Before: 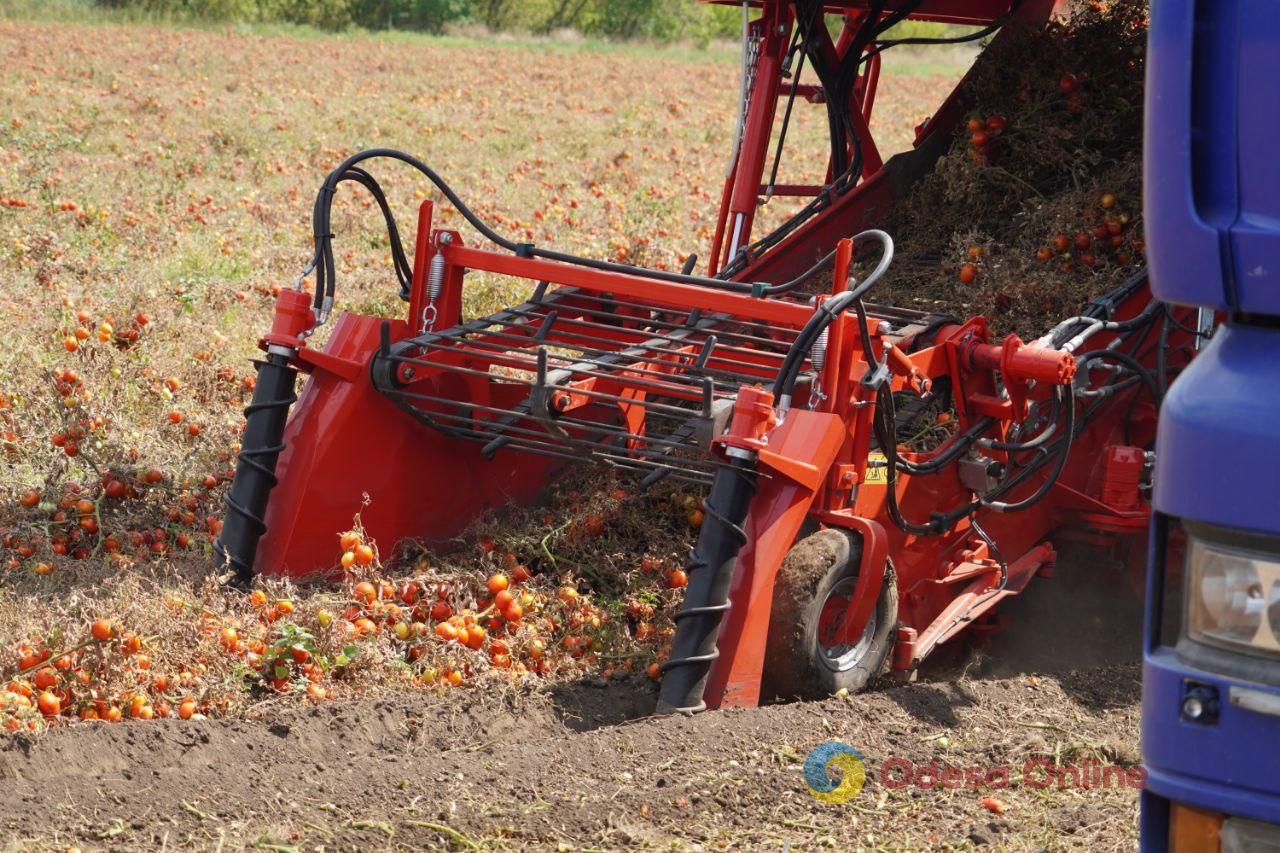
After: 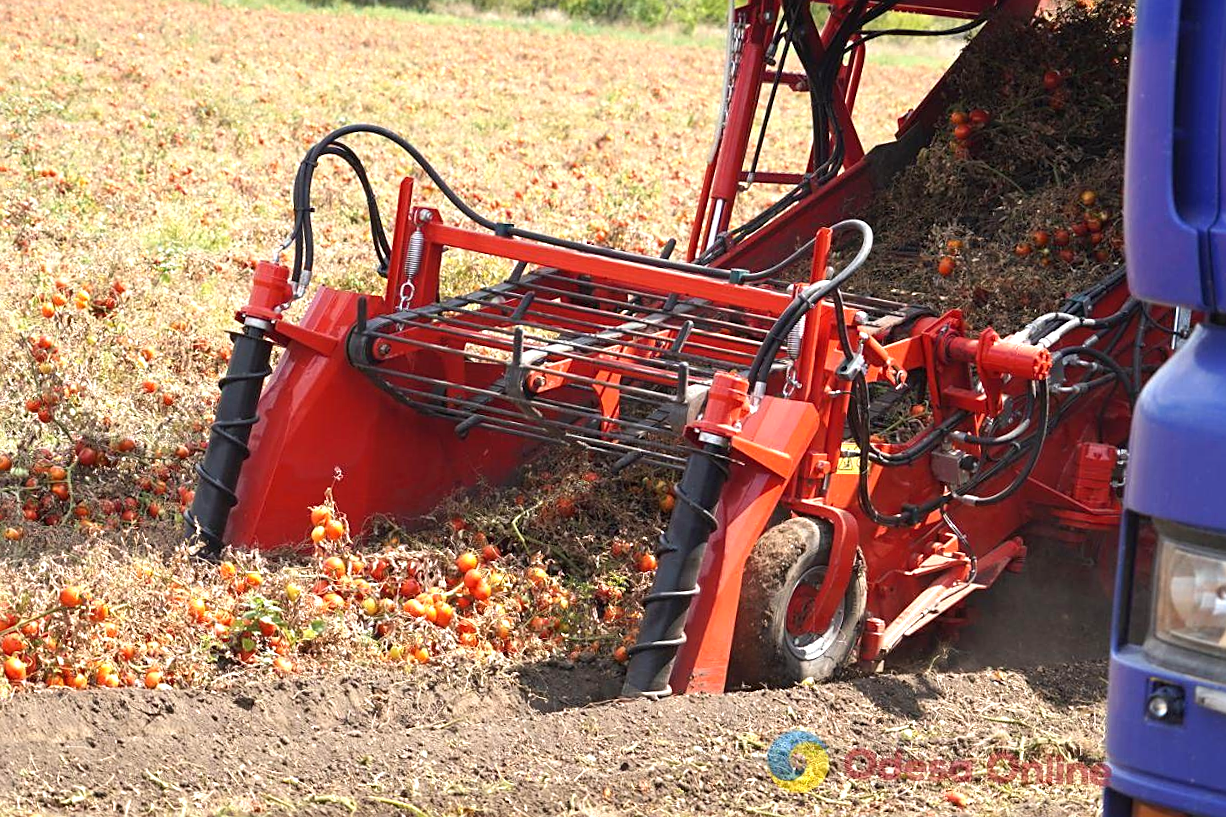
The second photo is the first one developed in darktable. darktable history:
exposure: black level correction 0, exposure 0.7 EV, compensate exposure bias true, compensate highlight preservation false
crop and rotate: angle -1.69°
sharpen: on, module defaults
